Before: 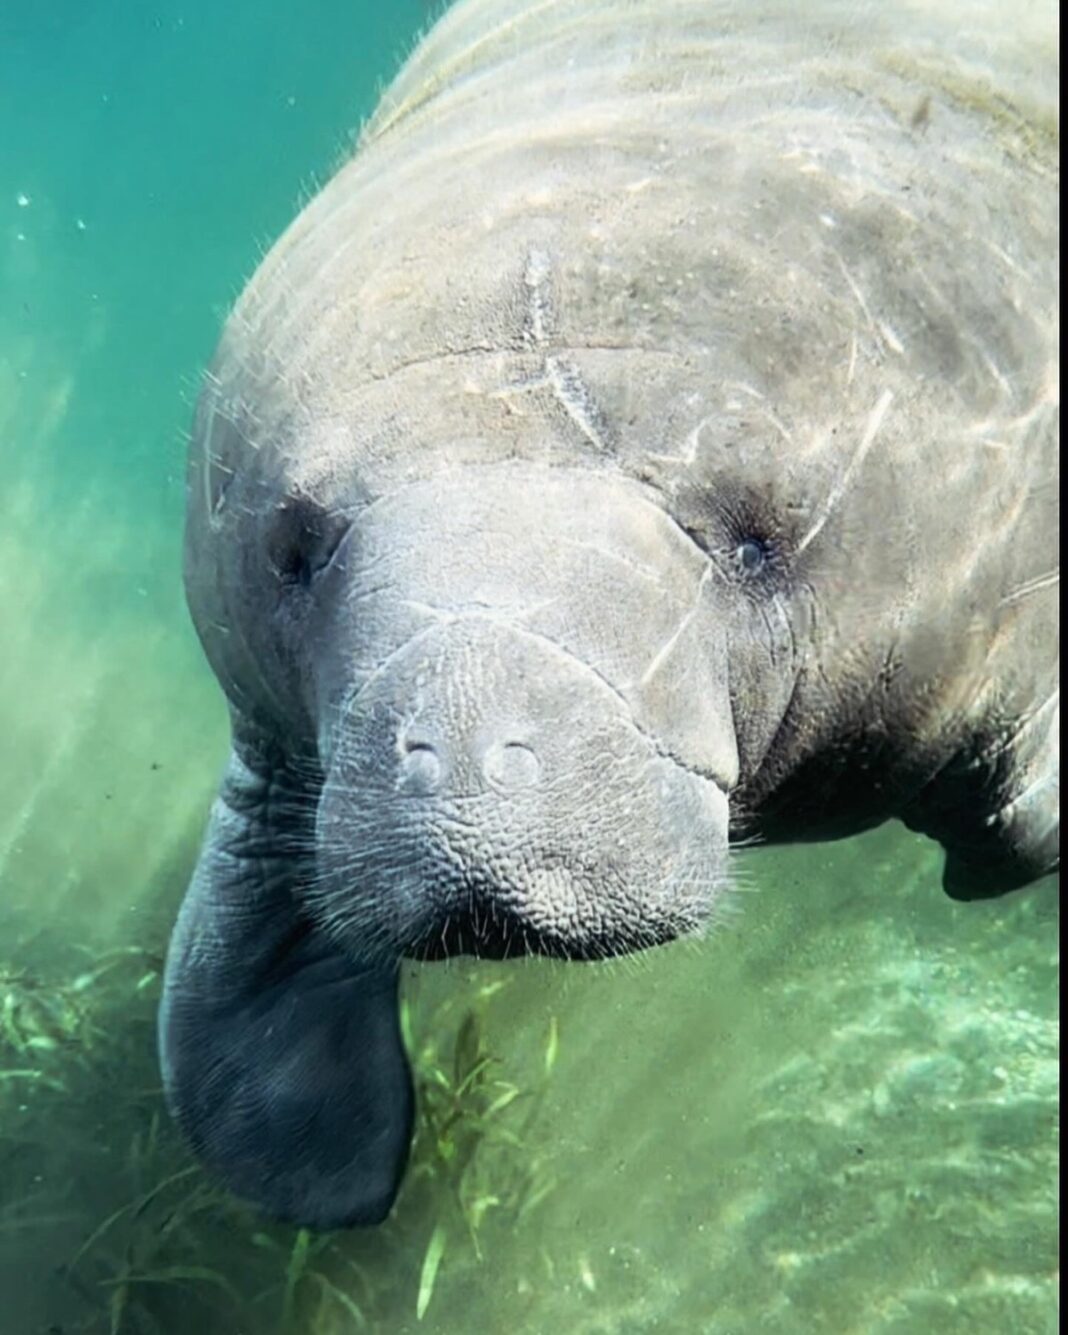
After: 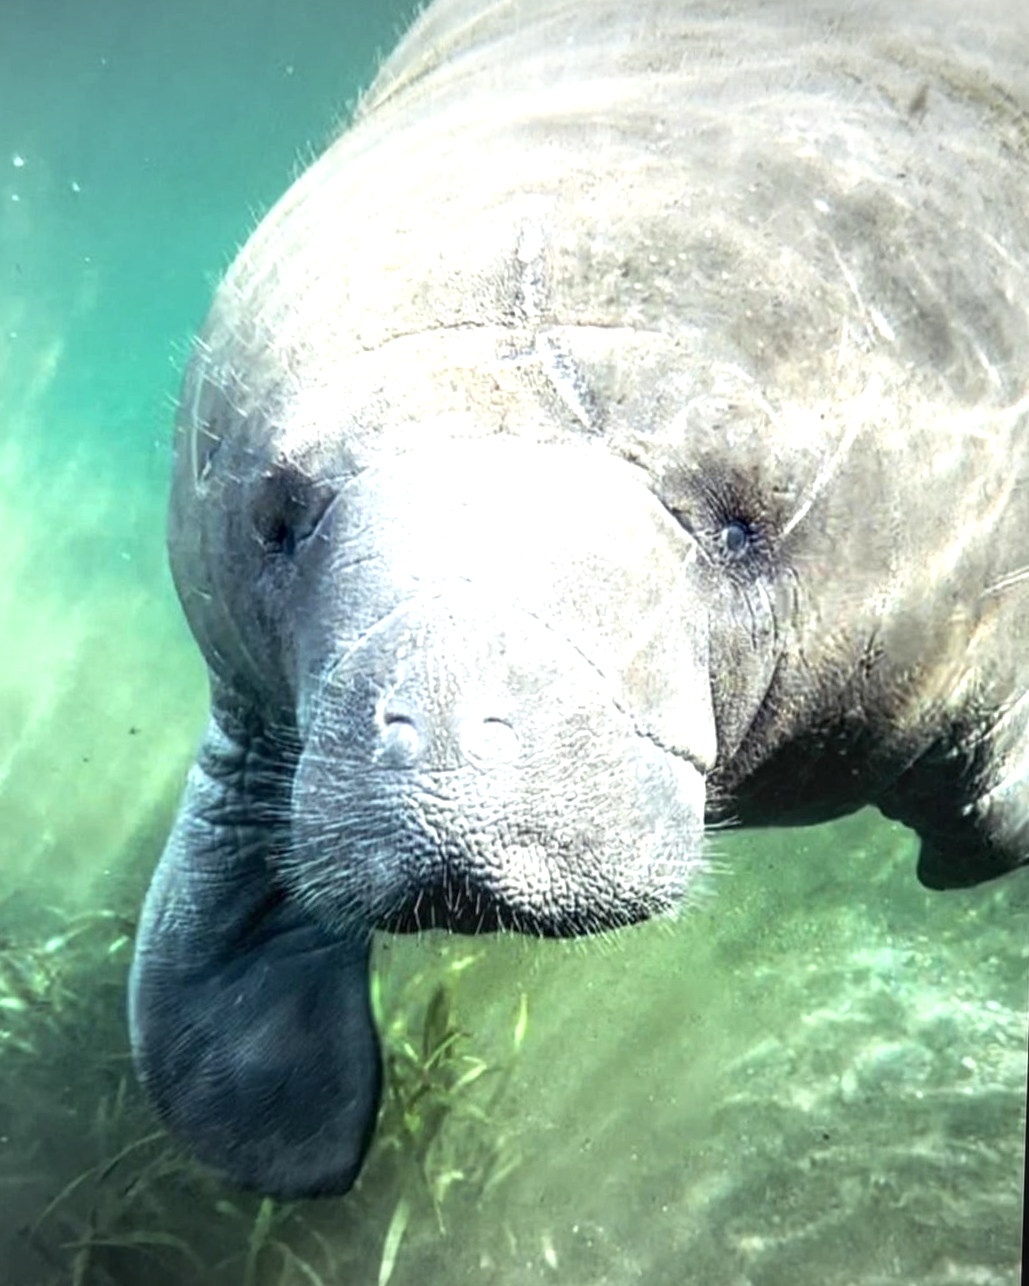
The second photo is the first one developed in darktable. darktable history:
crop and rotate: angle -1.74°
color zones: curves: ch0 [(0, 0.5) (0.143, 0.5) (0.286, 0.5) (0.429, 0.5) (0.62, 0.489) (0.714, 0.445) (0.844, 0.496) (1, 0.5)]; ch1 [(0, 0.5) (0.143, 0.5) (0.286, 0.5) (0.429, 0.5) (0.571, 0.5) (0.714, 0.523) (0.857, 0.5) (1, 0.5)]
exposure: black level correction 0, exposure 0.701 EV, compensate exposure bias true, compensate highlight preservation false
local contrast: on, module defaults
vignetting: fall-off radius 100.12%, center (-0.148, 0.019), width/height ratio 1.343
